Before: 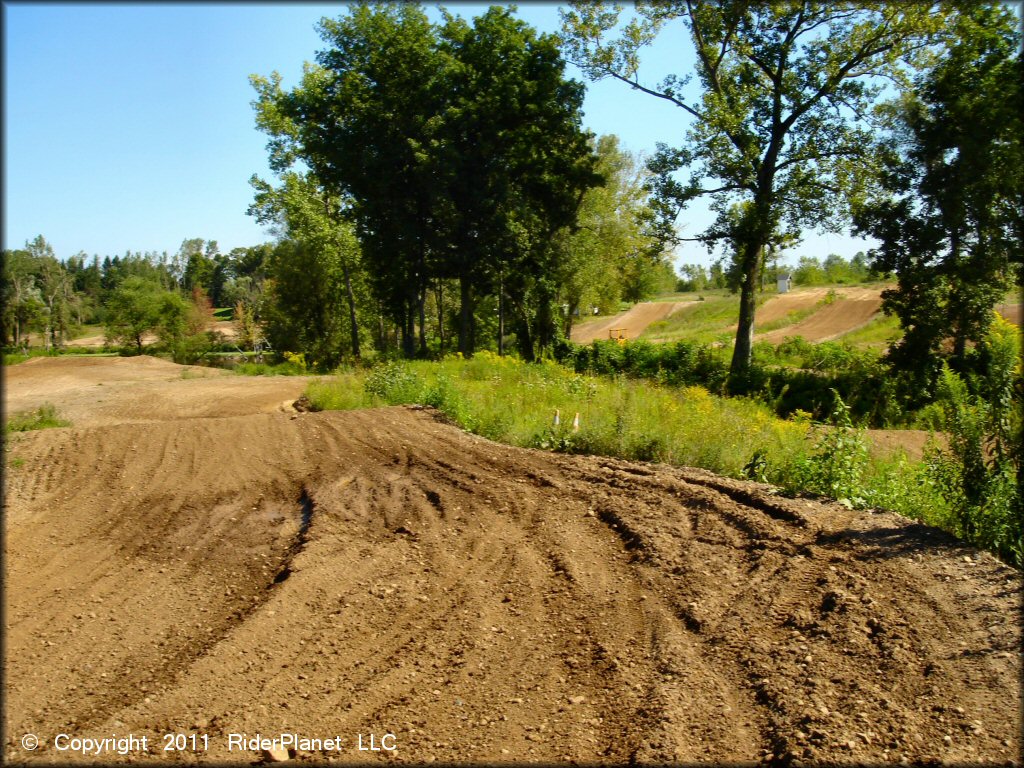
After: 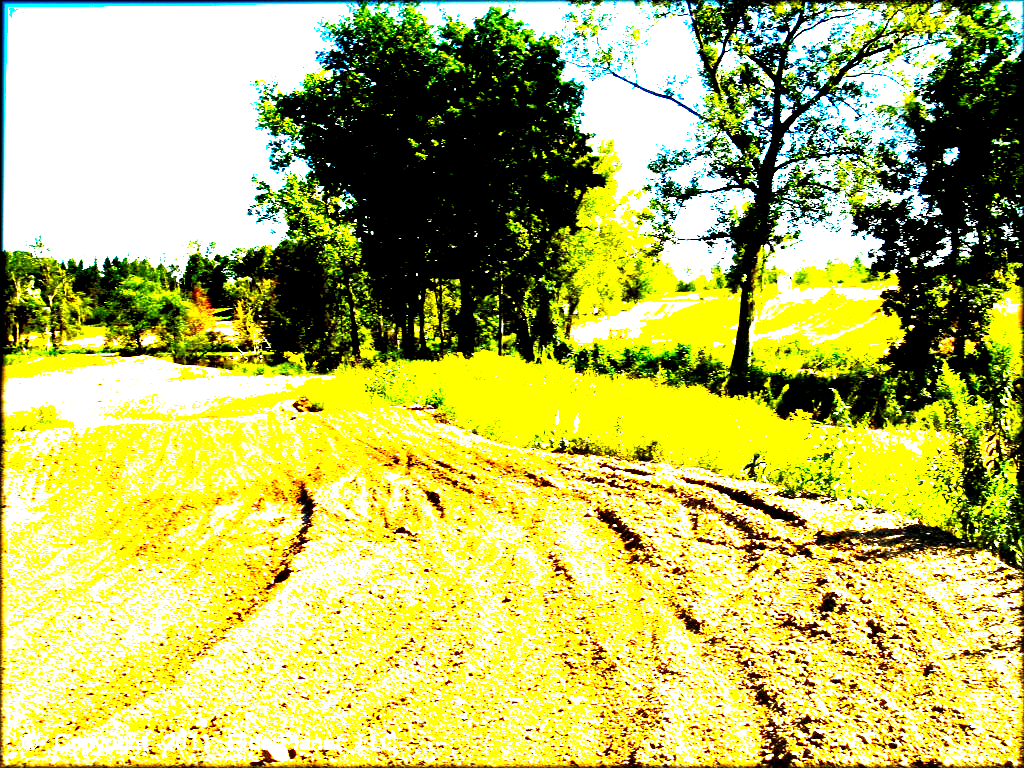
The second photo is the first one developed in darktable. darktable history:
color balance rgb: linear chroma grading › global chroma 6.38%, perceptual saturation grading › global saturation 9.306%, perceptual saturation grading › highlights -13.476%, perceptual saturation grading › mid-tones 14.438%, perceptual saturation grading › shadows 22.87%, perceptual brilliance grading › global brilliance 34.741%, perceptual brilliance grading › highlights 50.198%, perceptual brilliance grading › mid-tones 59.123%, perceptual brilliance grading › shadows 34.769%
sharpen: amount 0.2
local contrast: highlights 101%, shadows 101%, detail 120%, midtone range 0.2
exposure: black level correction 0, exposure 1.753 EV, compensate highlight preservation false
